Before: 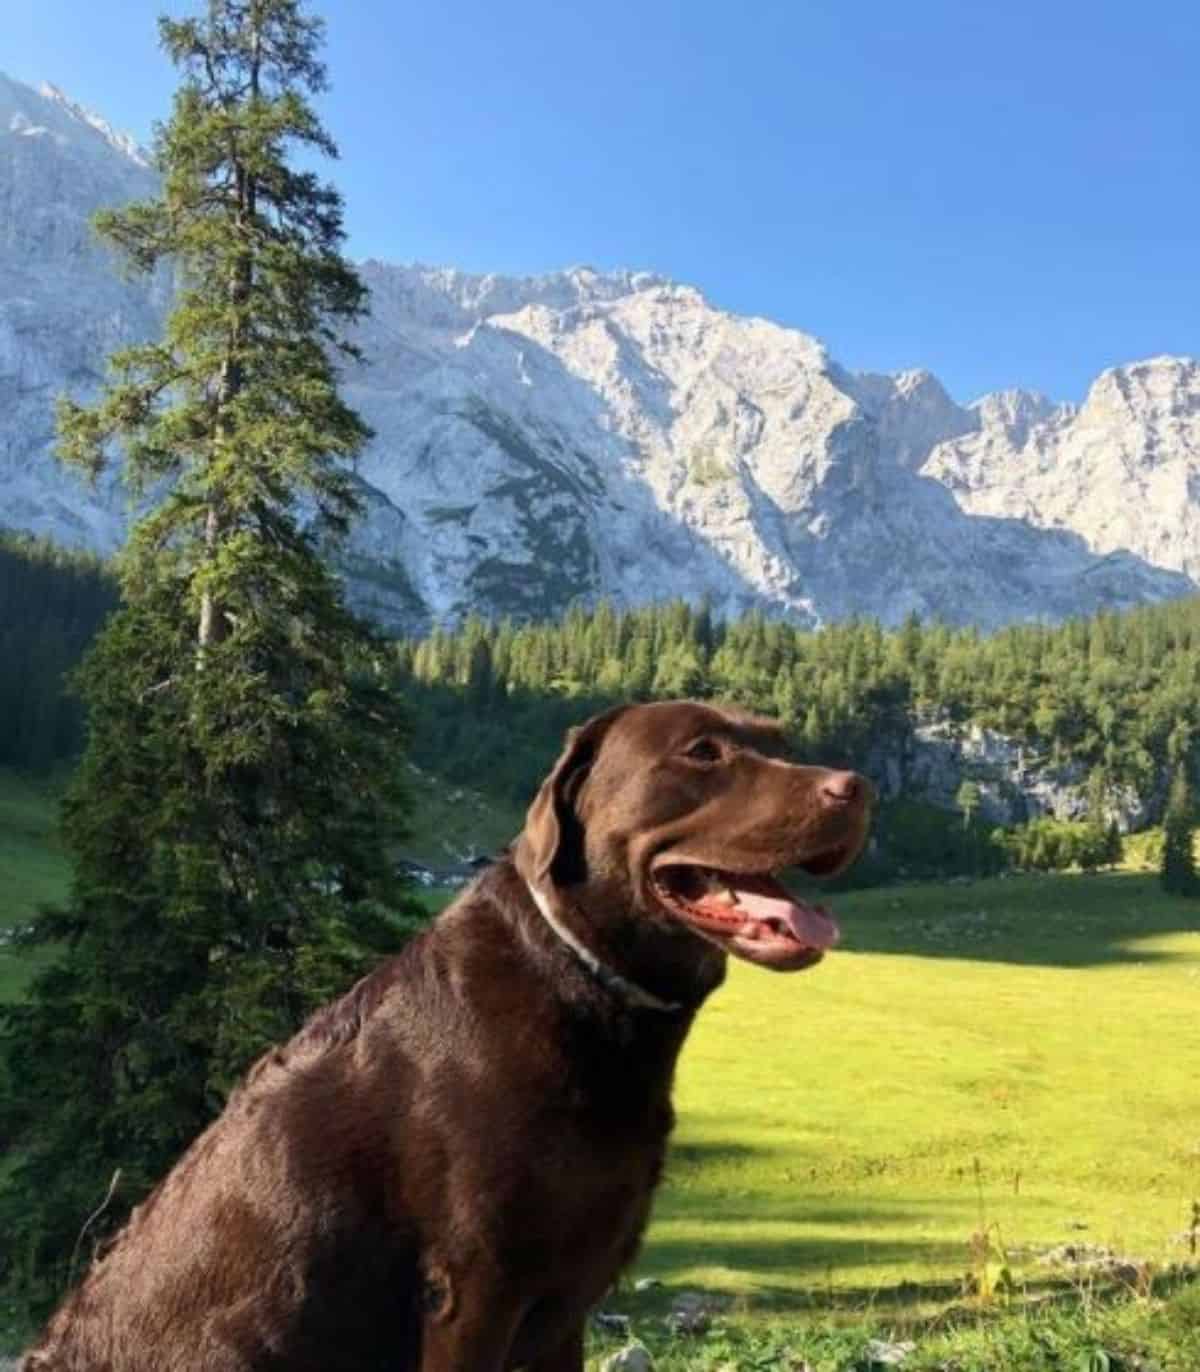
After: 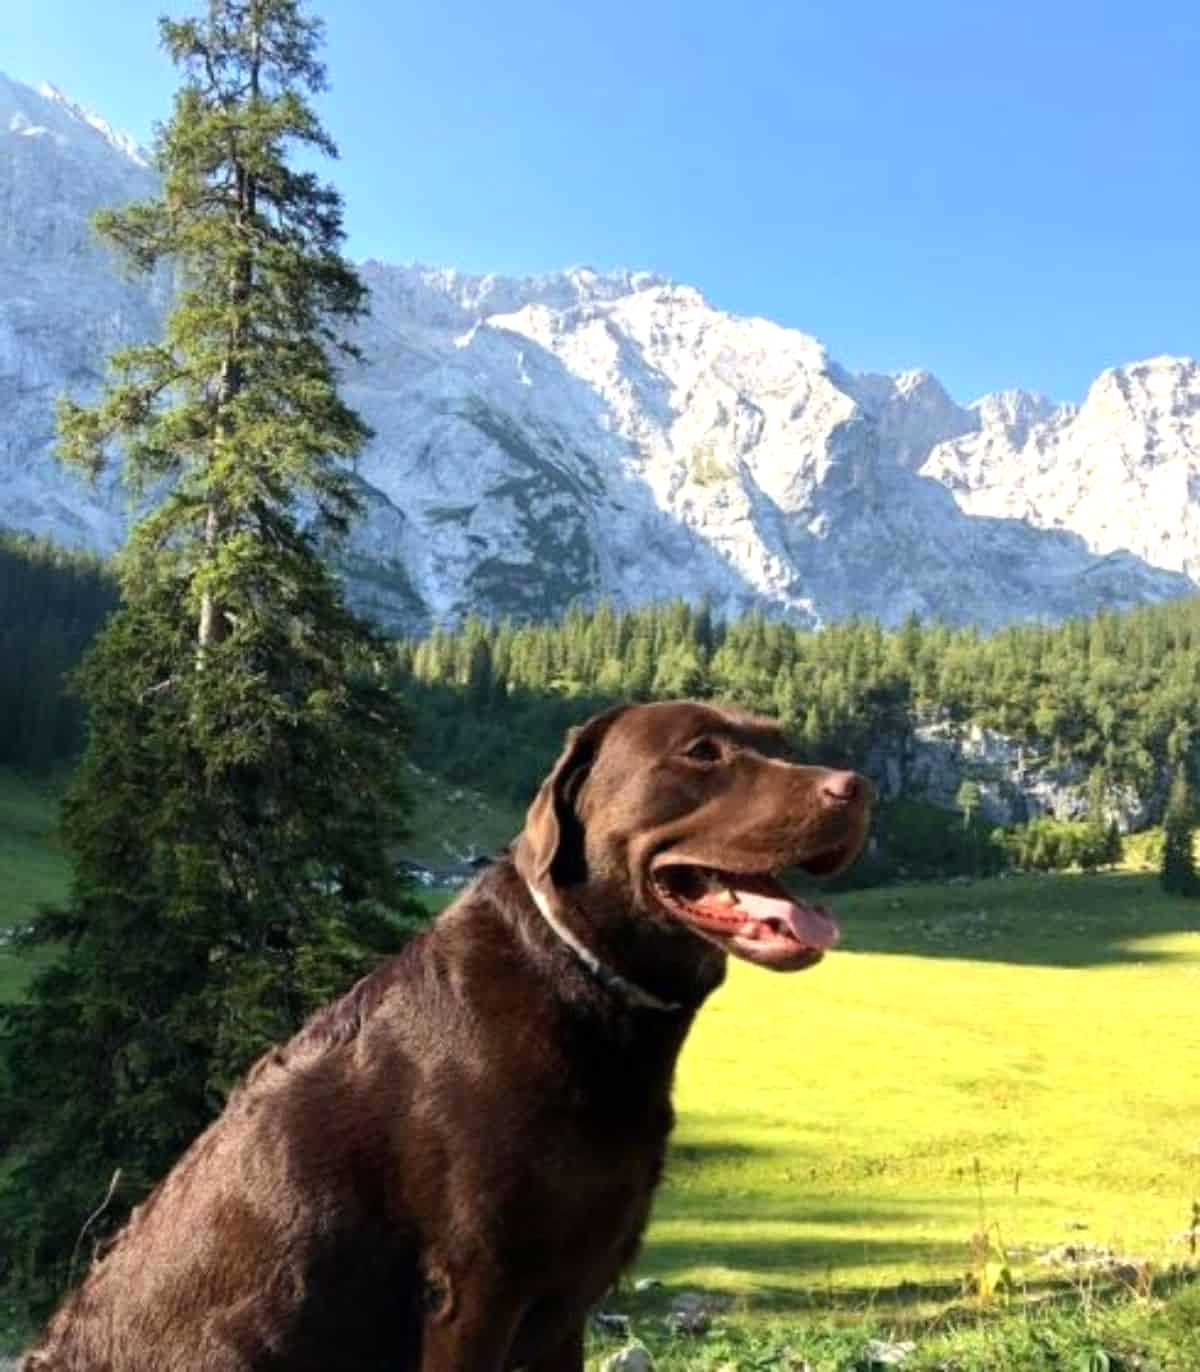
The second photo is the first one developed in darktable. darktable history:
tone equalizer: -8 EV -0.453 EV, -7 EV -0.378 EV, -6 EV -0.317 EV, -5 EV -0.243 EV, -3 EV 0.232 EV, -2 EV 0.348 EV, -1 EV 0.369 EV, +0 EV 0.447 EV
base curve: curves: ch0 [(0, 0) (0.297, 0.298) (1, 1)]
